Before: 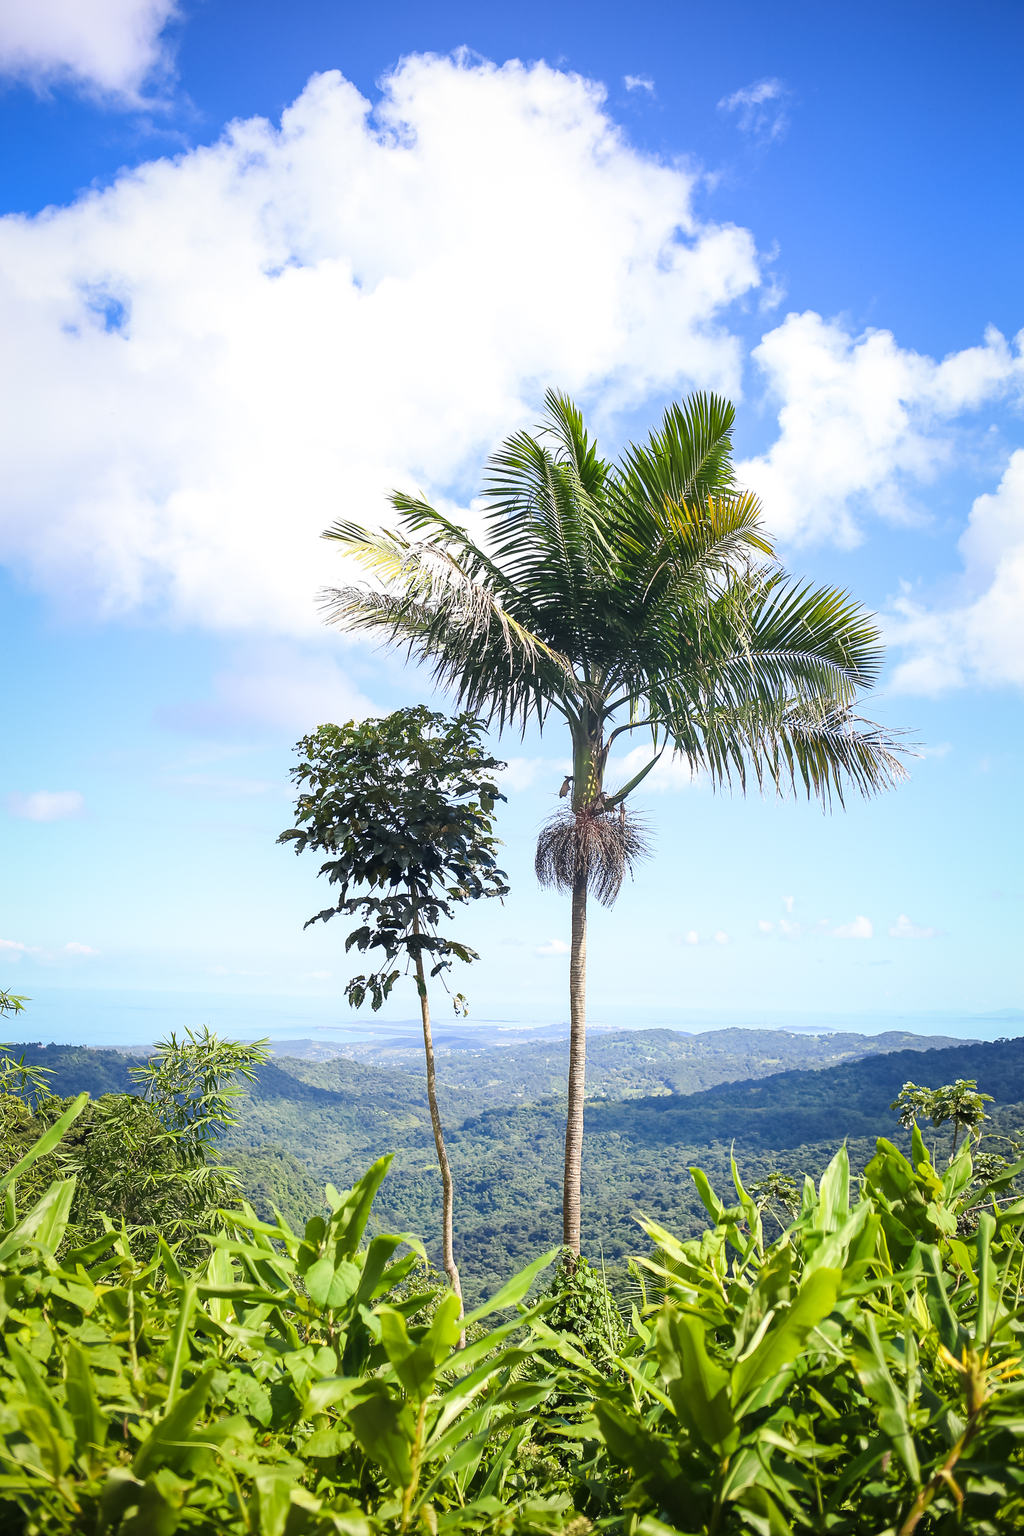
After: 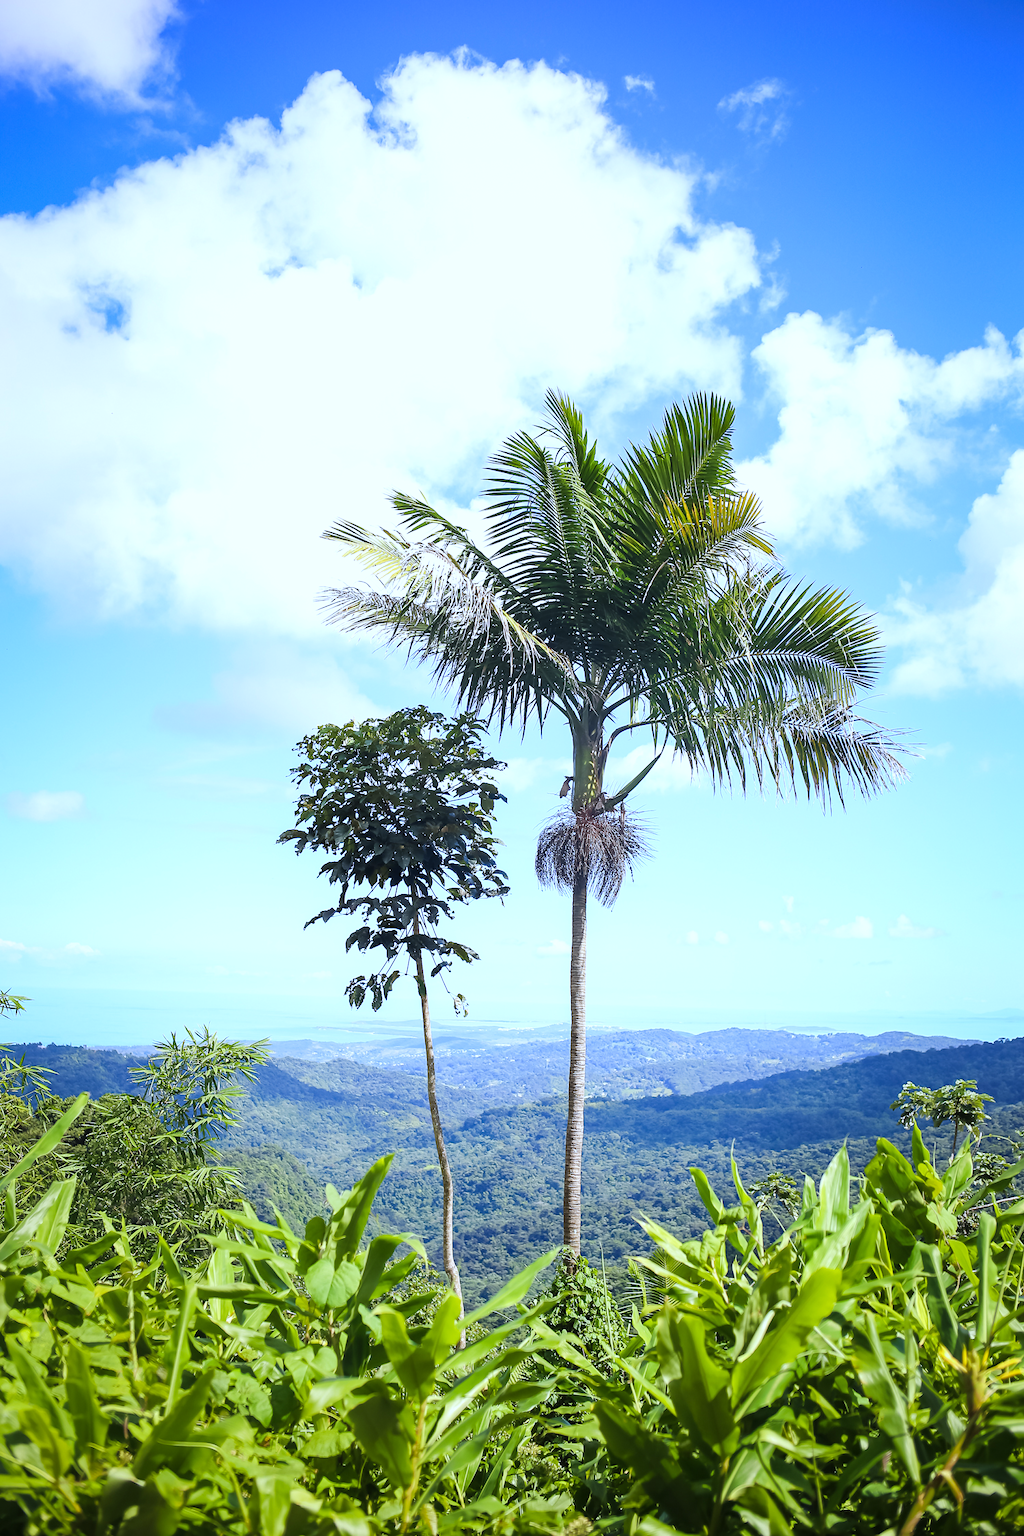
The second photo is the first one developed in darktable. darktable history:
white balance: red 0.926, green 1.003, blue 1.133
color zones: curves: ch0 [(0.068, 0.464) (0.25, 0.5) (0.48, 0.508) (0.75, 0.536) (0.886, 0.476) (0.967, 0.456)]; ch1 [(0.066, 0.456) (0.25, 0.5) (0.616, 0.508) (0.746, 0.56) (0.934, 0.444)]
